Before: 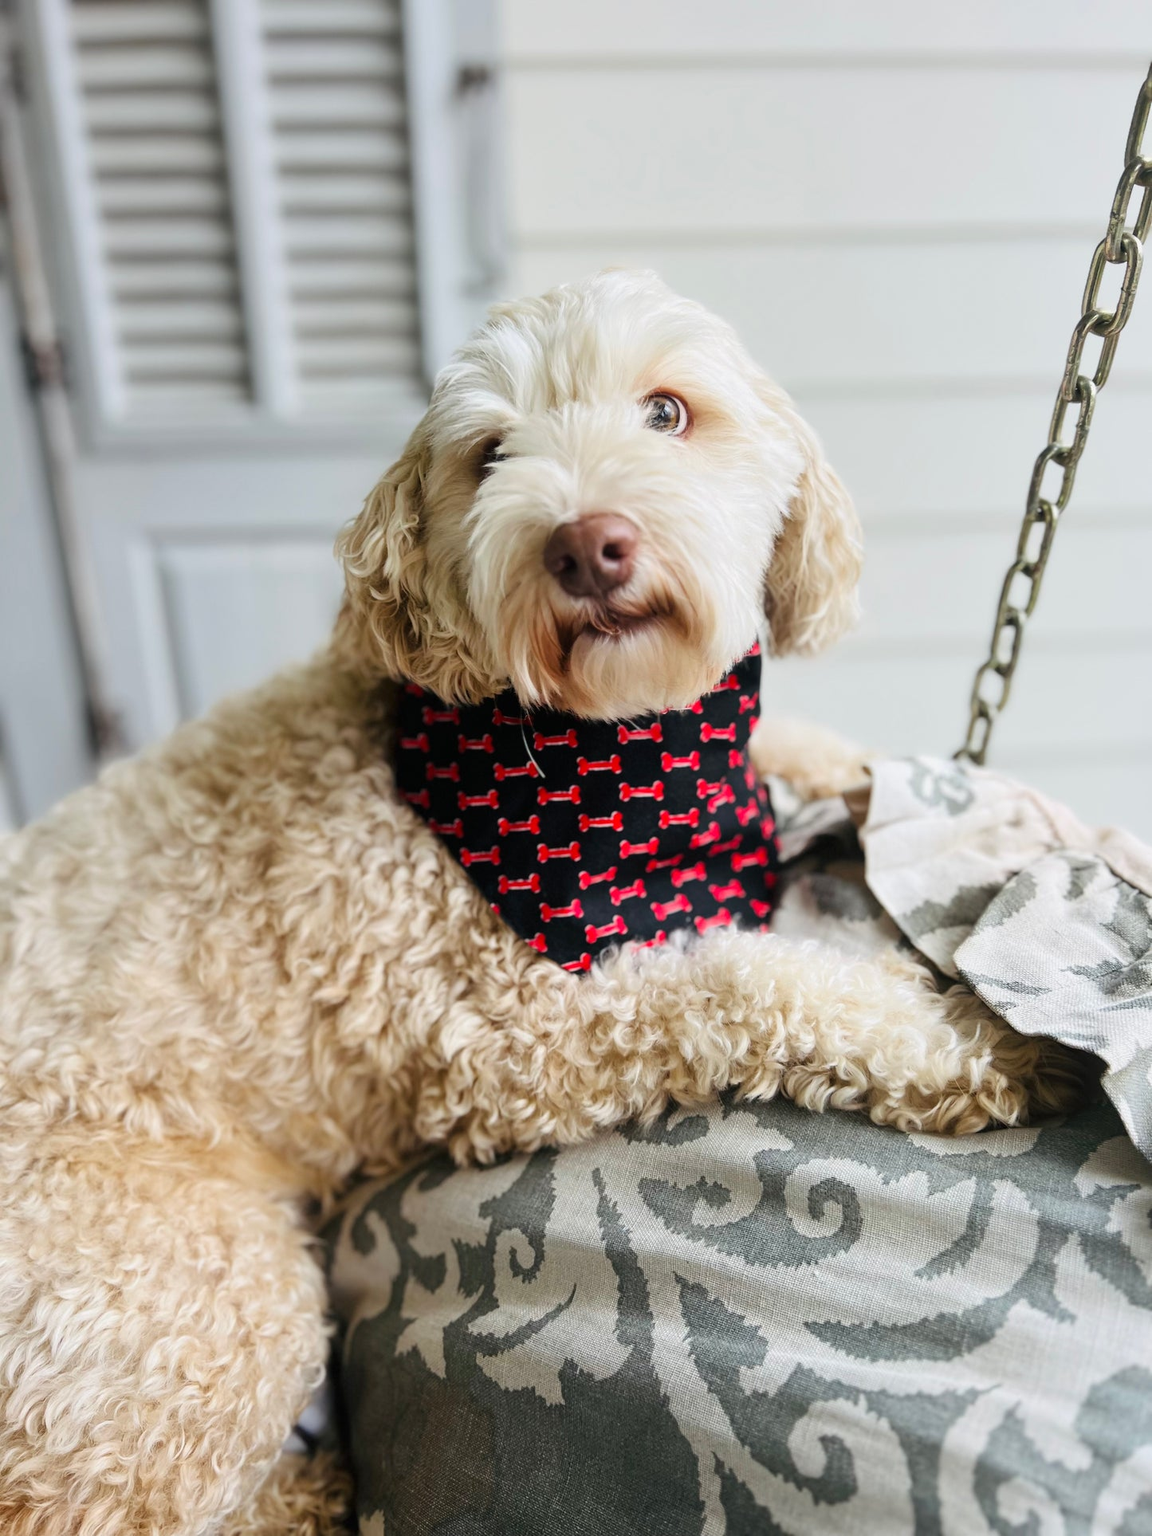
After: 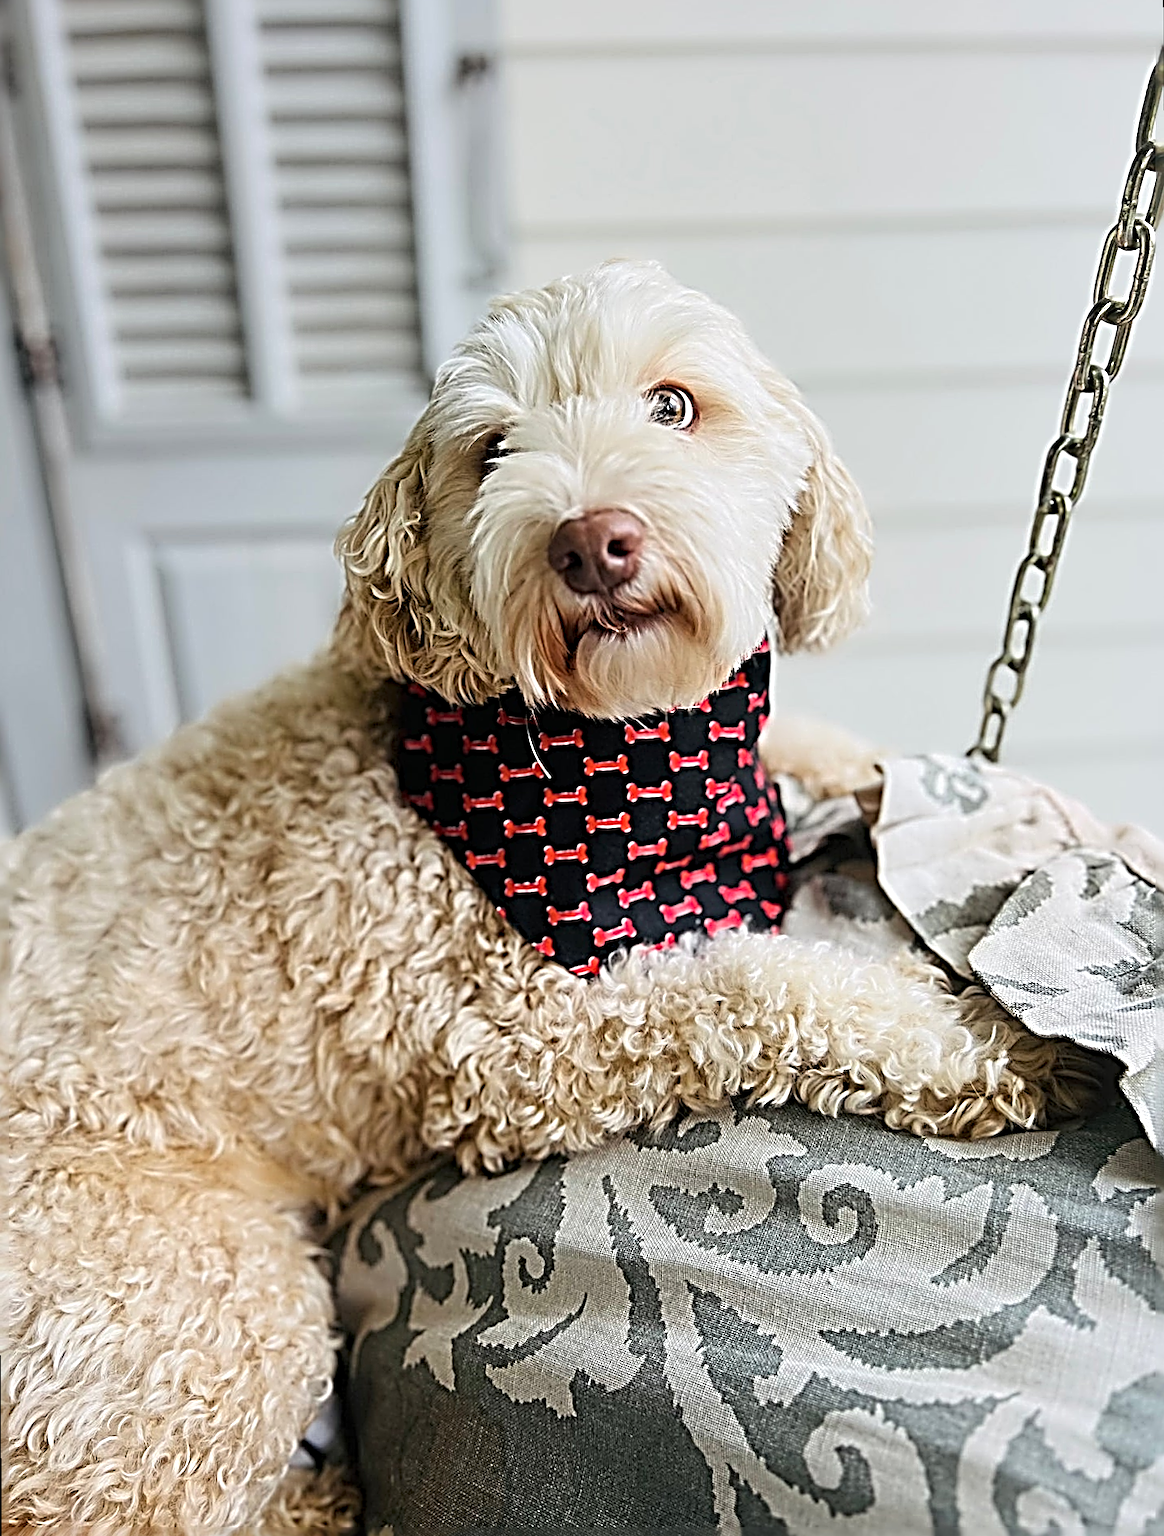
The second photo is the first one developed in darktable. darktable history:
rotate and perspective: rotation -0.45°, automatic cropping original format, crop left 0.008, crop right 0.992, crop top 0.012, crop bottom 0.988
levels: mode automatic
sharpen: radius 4.001, amount 2
